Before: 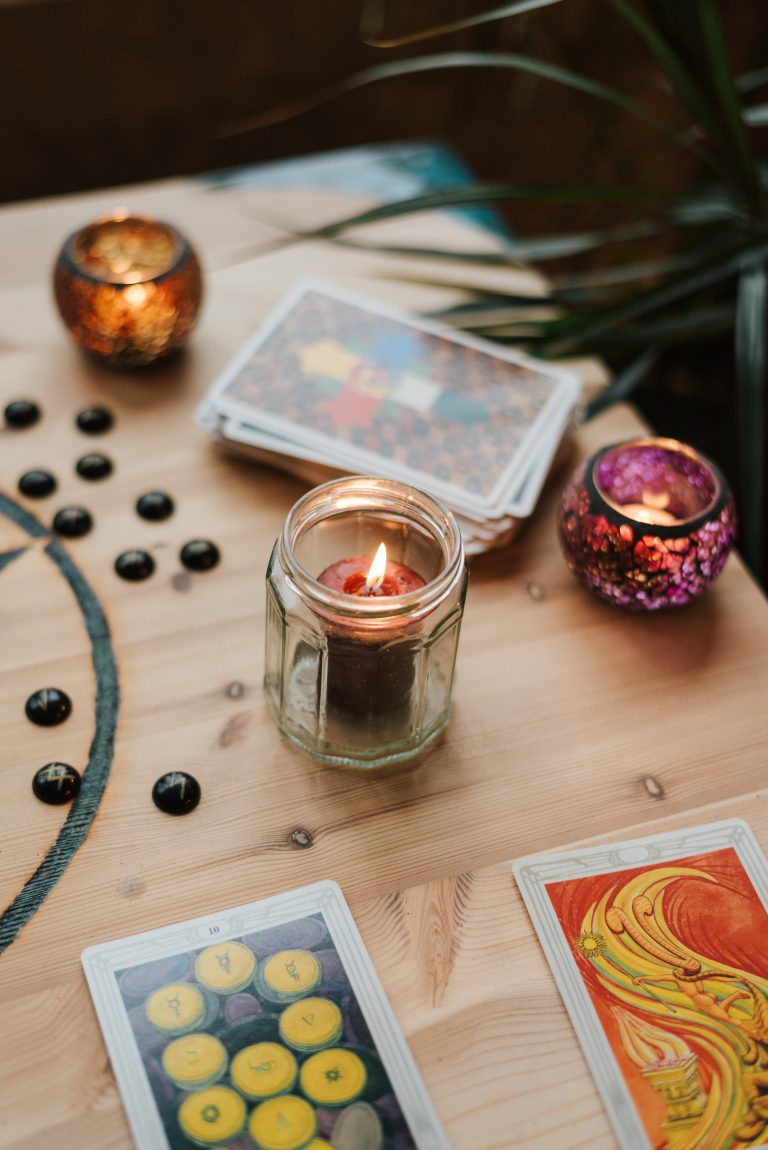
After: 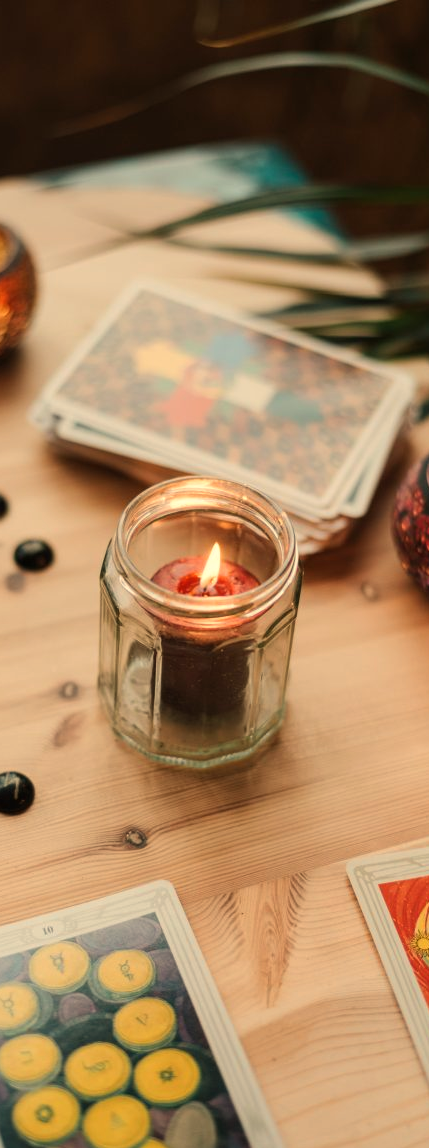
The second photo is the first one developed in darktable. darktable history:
crop: left 21.674%, right 22.086%
white balance: red 1.123, blue 0.83
